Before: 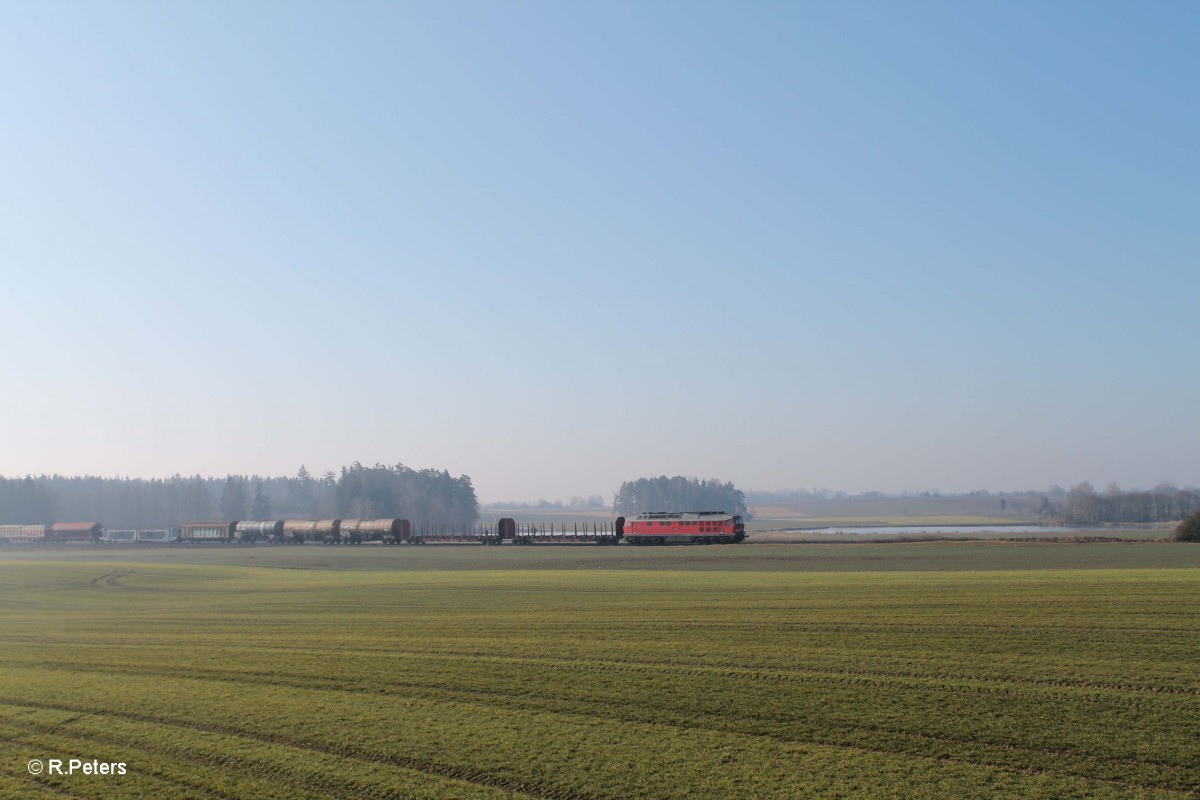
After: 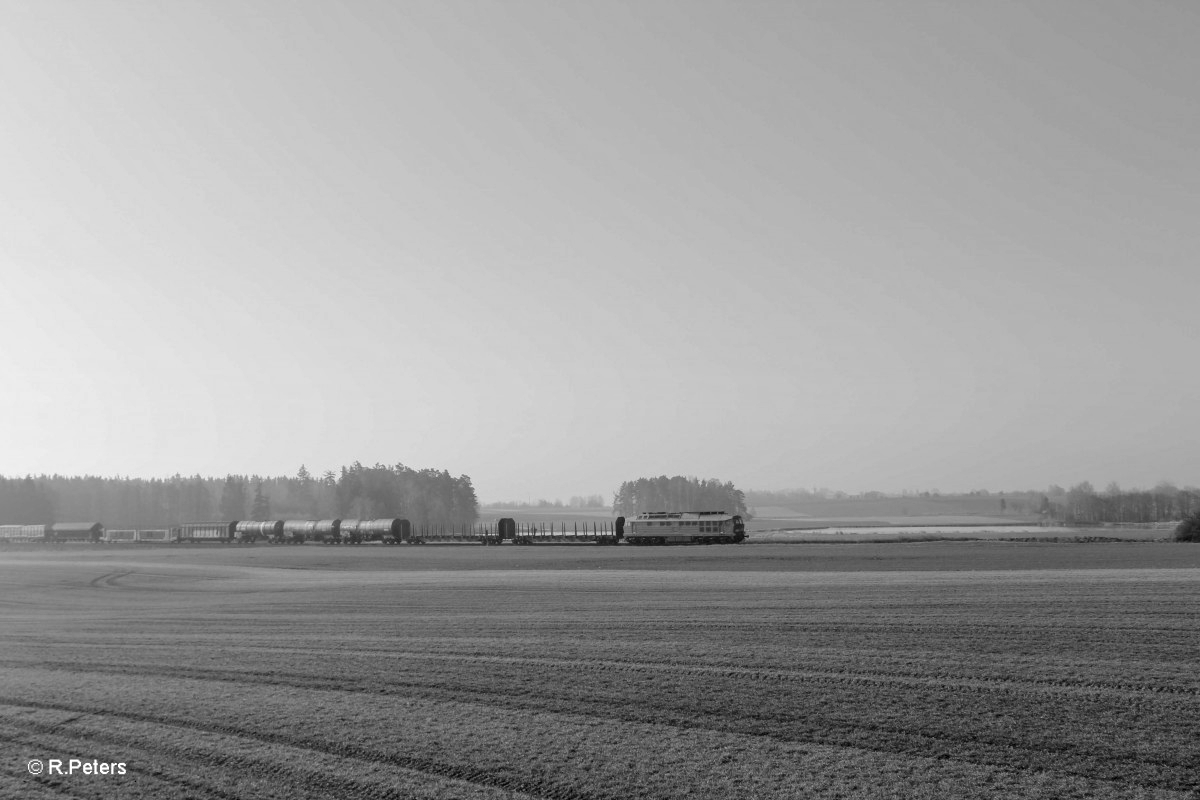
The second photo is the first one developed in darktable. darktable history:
local contrast: detail 130%
color zones: curves: ch1 [(0, -0.014) (0.143, -0.013) (0.286, -0.013) (0.429, -0.016) (0.571, -0.019) (0.714, -0.015) (0.857, 0.002) (1, -0.014)]
